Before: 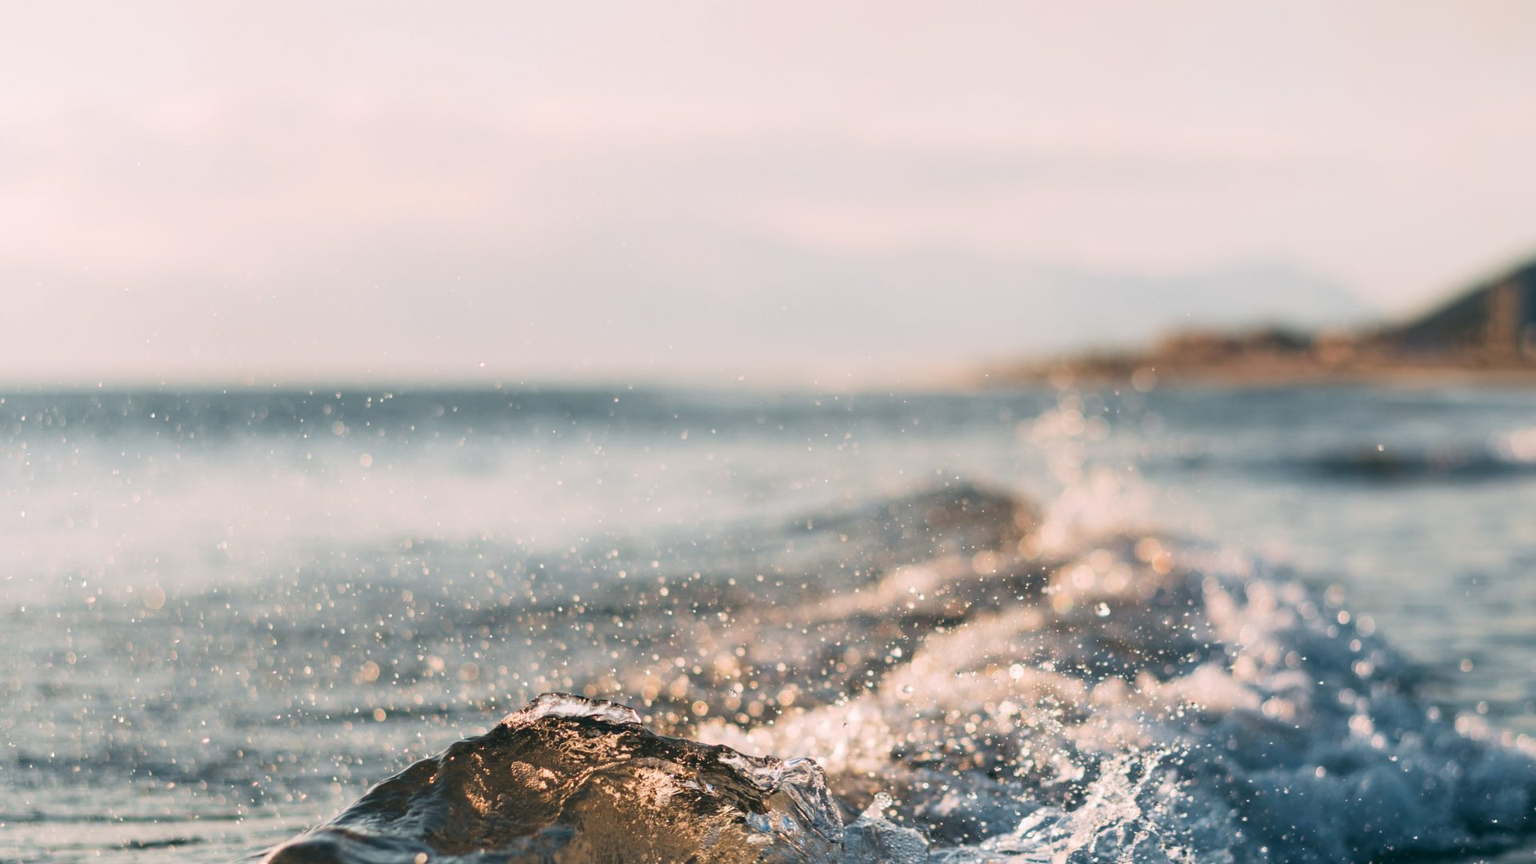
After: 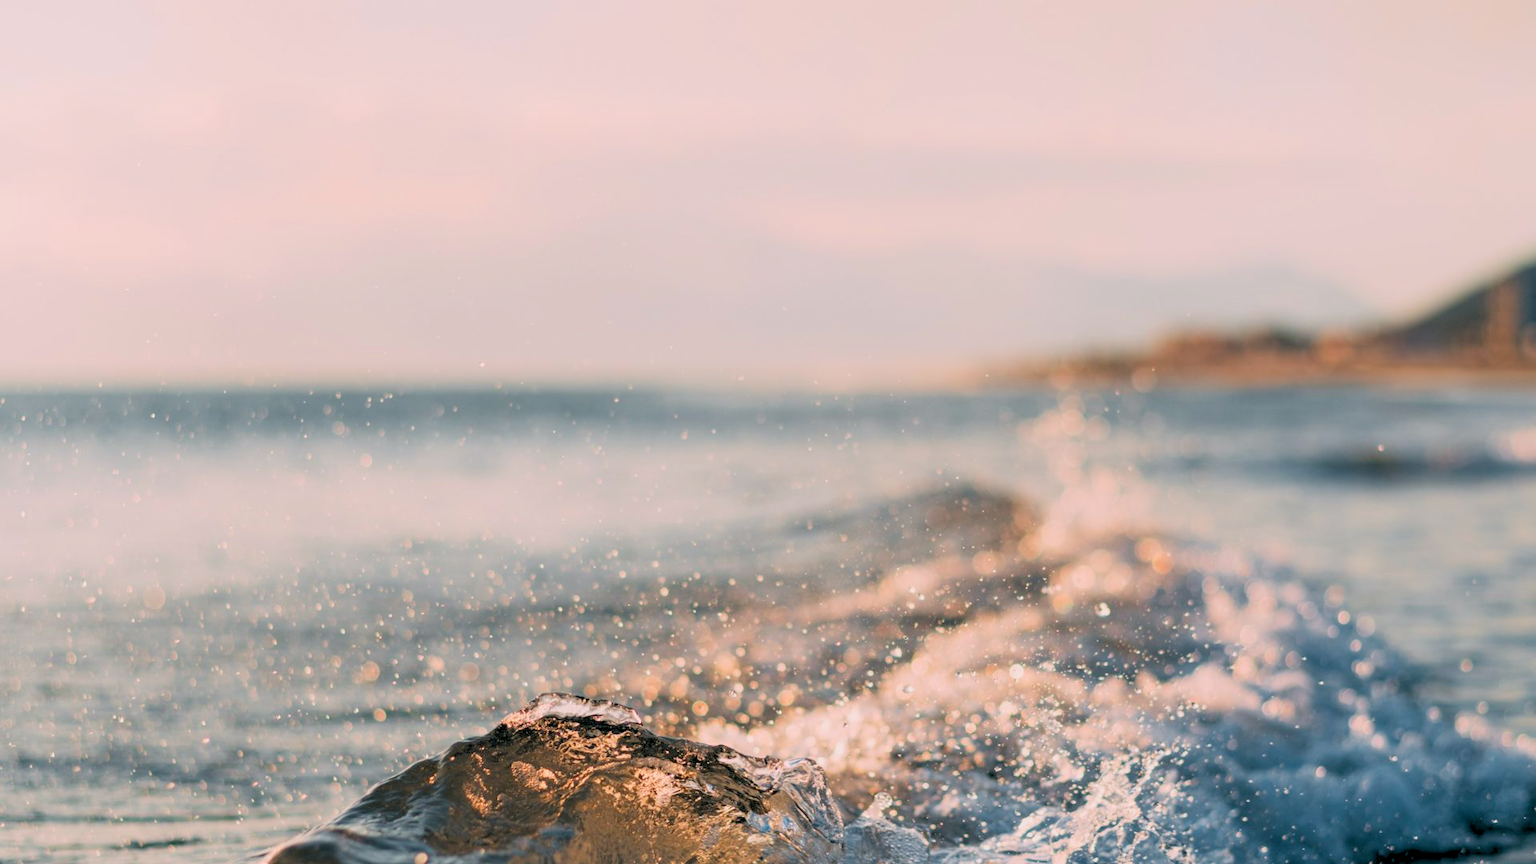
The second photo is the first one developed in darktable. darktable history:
color correction: highlights a* 3.22, highlights b* 1.93, saturation 1.19
rgb levels: preserve colors sum RGB, levels [[0.038, 0.433, 0.934], [0, 0.5, 1], [0, 0.5, 1]]
